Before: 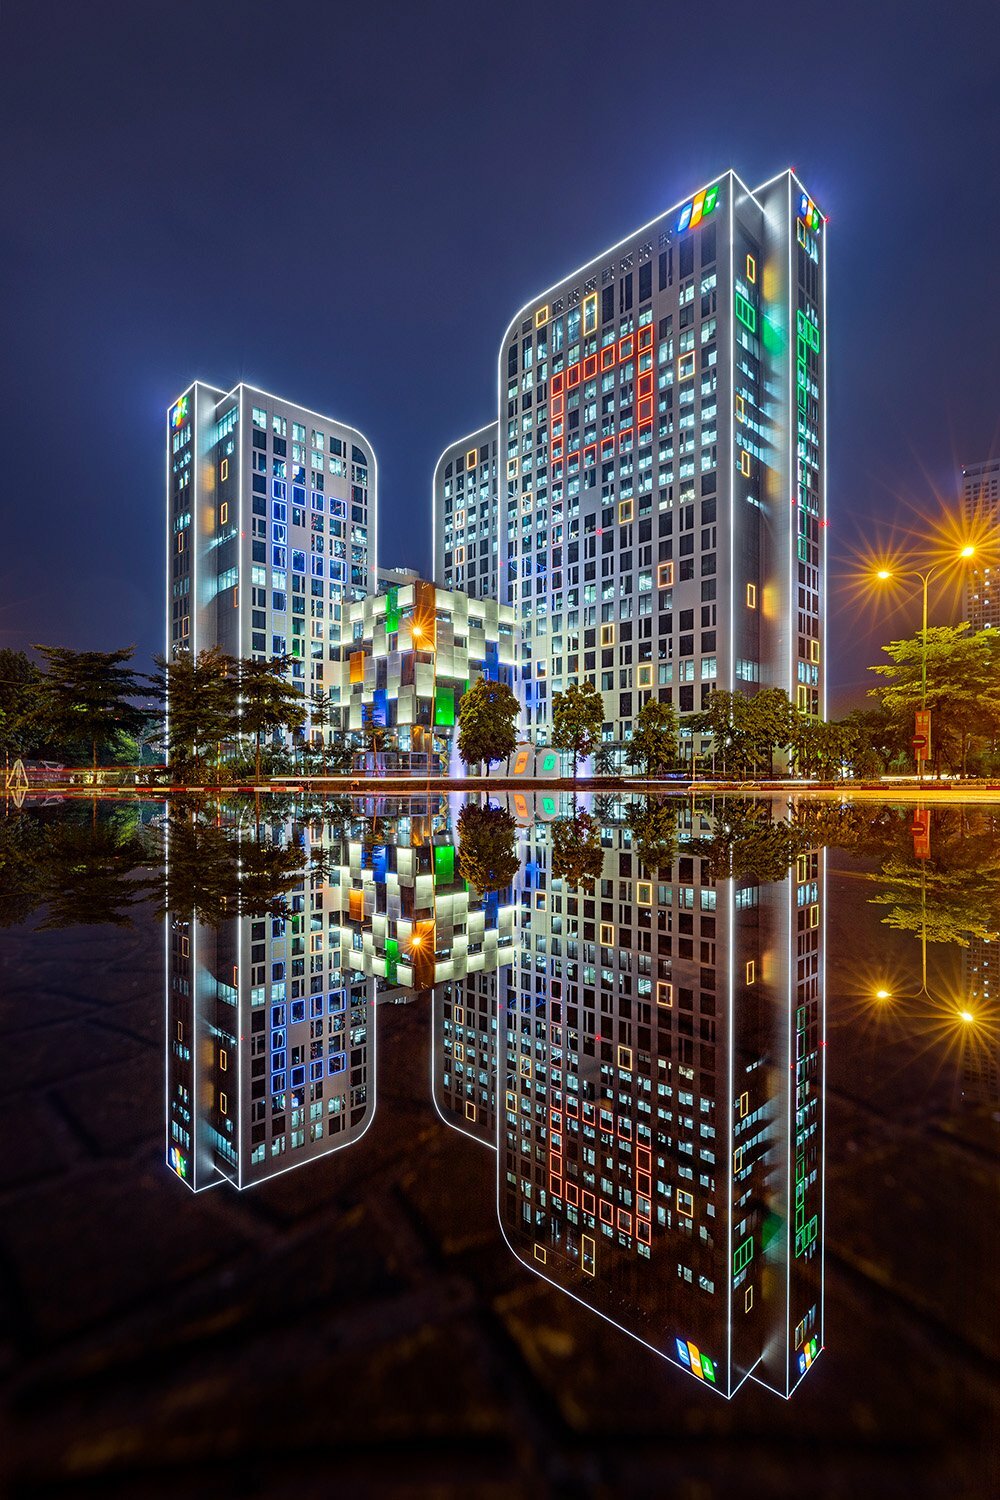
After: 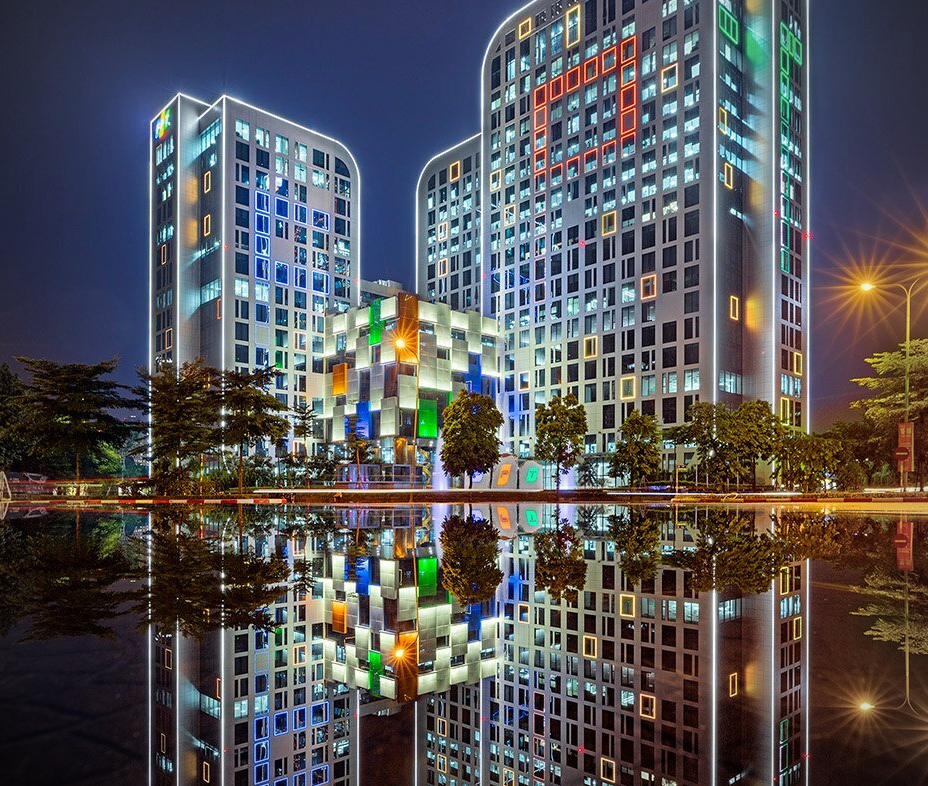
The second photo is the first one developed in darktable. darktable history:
crop: left 1.744%, top 19.225%, right 5.069%, bottom 28.357%
vignetting: unbound false
